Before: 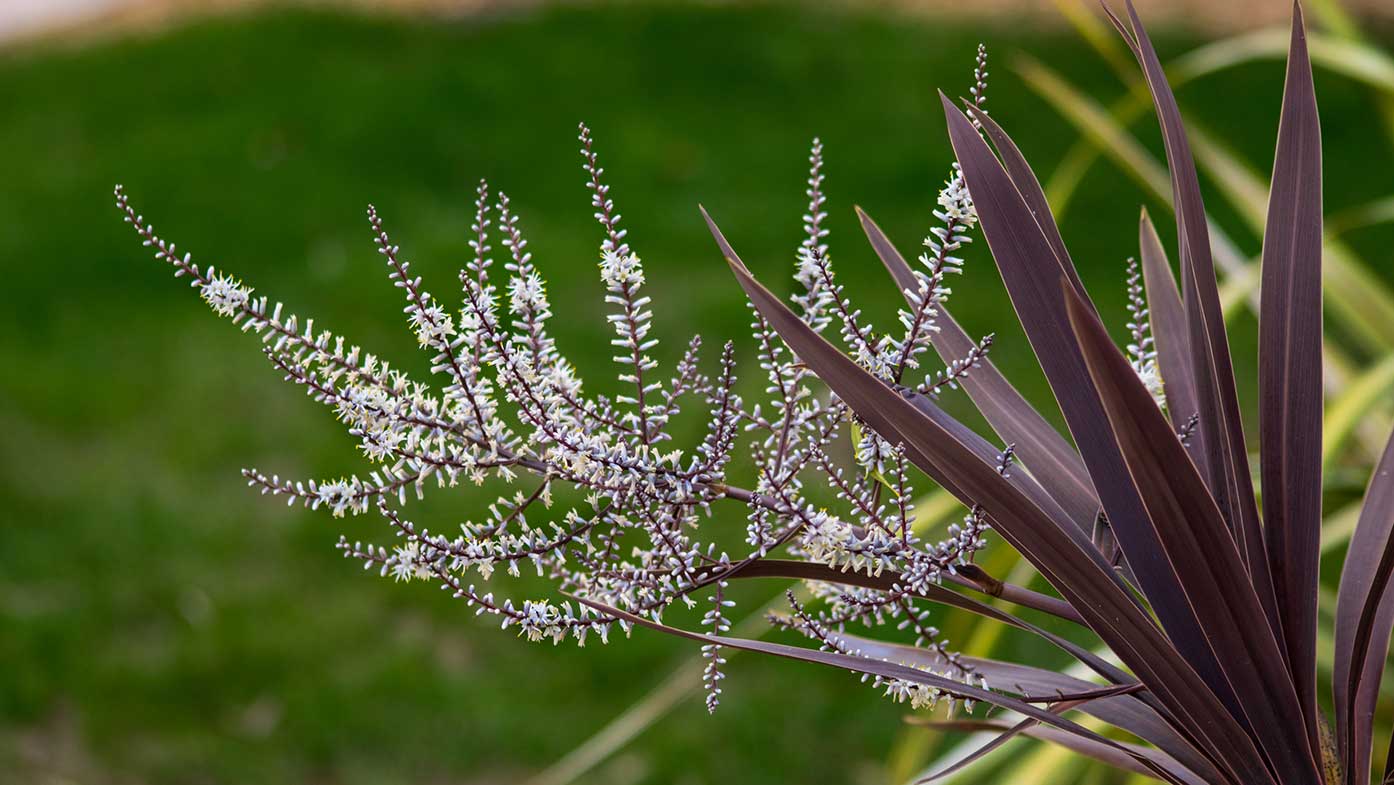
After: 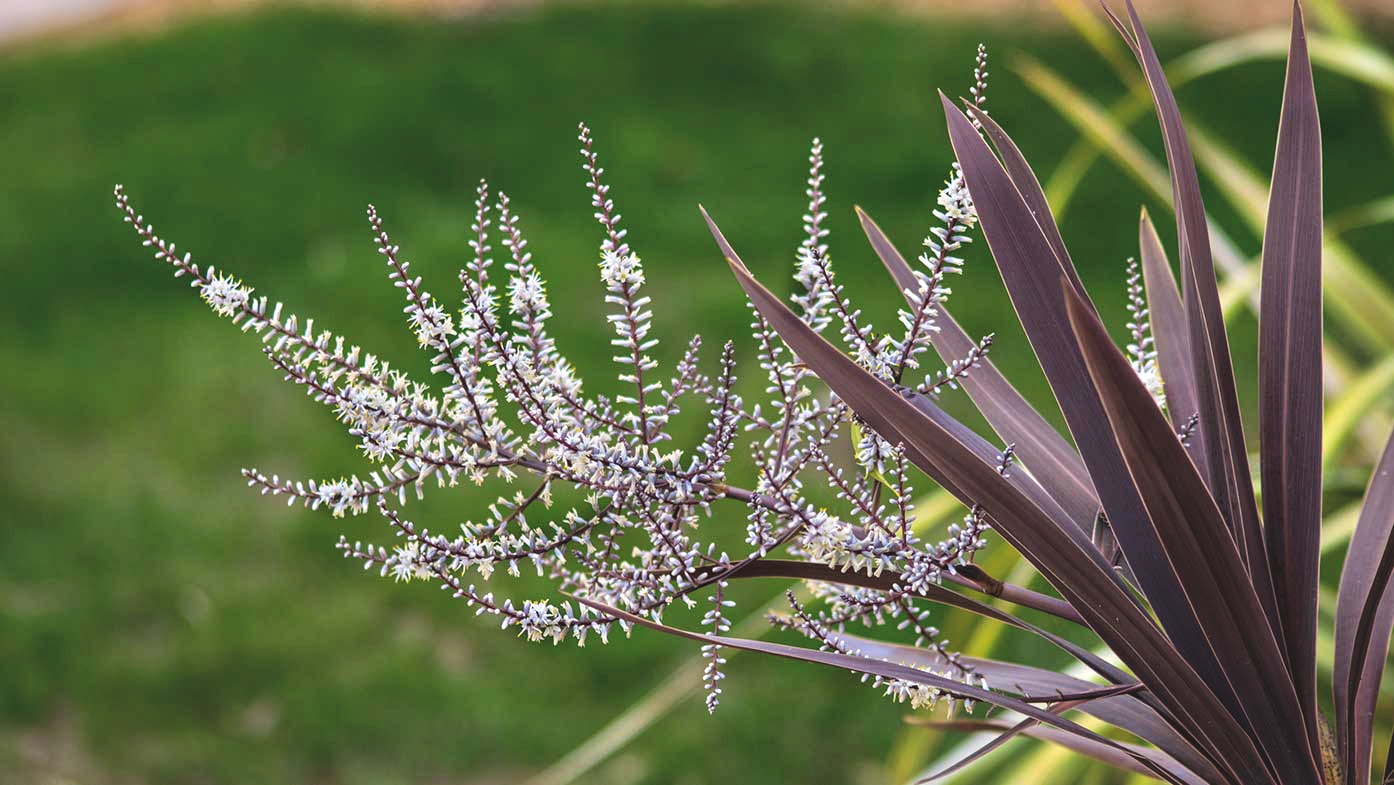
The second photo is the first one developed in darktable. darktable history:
exposure: black level correction -0.015, exposure -0.125 EV, compensate highlight preservation false
tone equalizer: -8 EV 0.001 EV, -7 EV -0.004 EV, -6 EV 0.009 EV, -5 EV 0.032 EV, -4 EV 0.276 EV, -3 EV 0.644 EV, -2 EV 0.584 EV, -1 EV 0.187 EV, +0 EV 0.024 EV
contrast equalizer: octaves 7, y [[0.6 ×6], [0.55 ×6], [0 ×6], [0 ×6], [0 ×6]], mix 0.35
